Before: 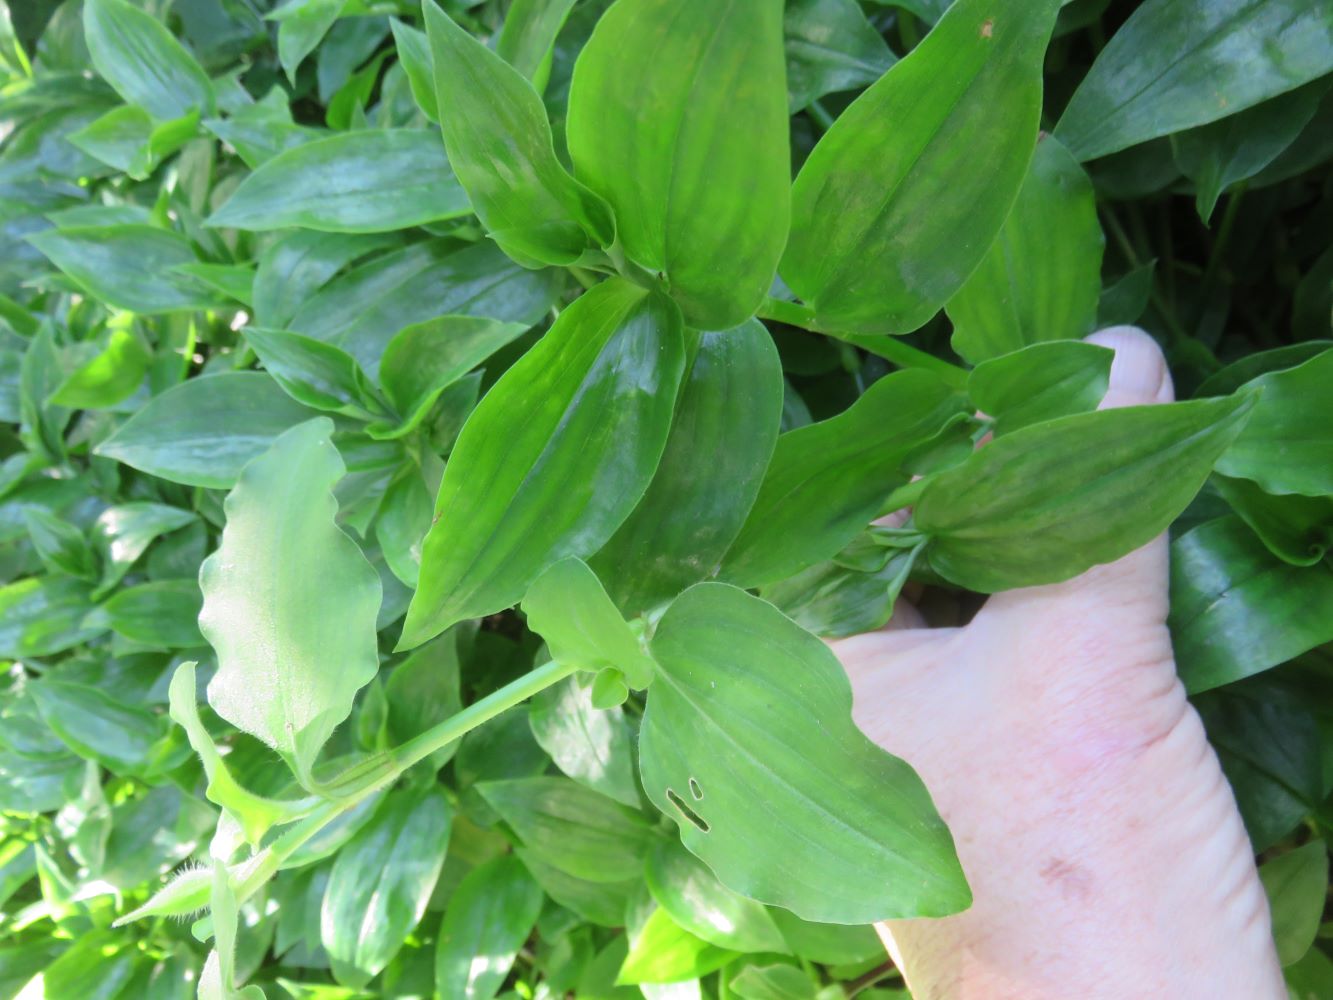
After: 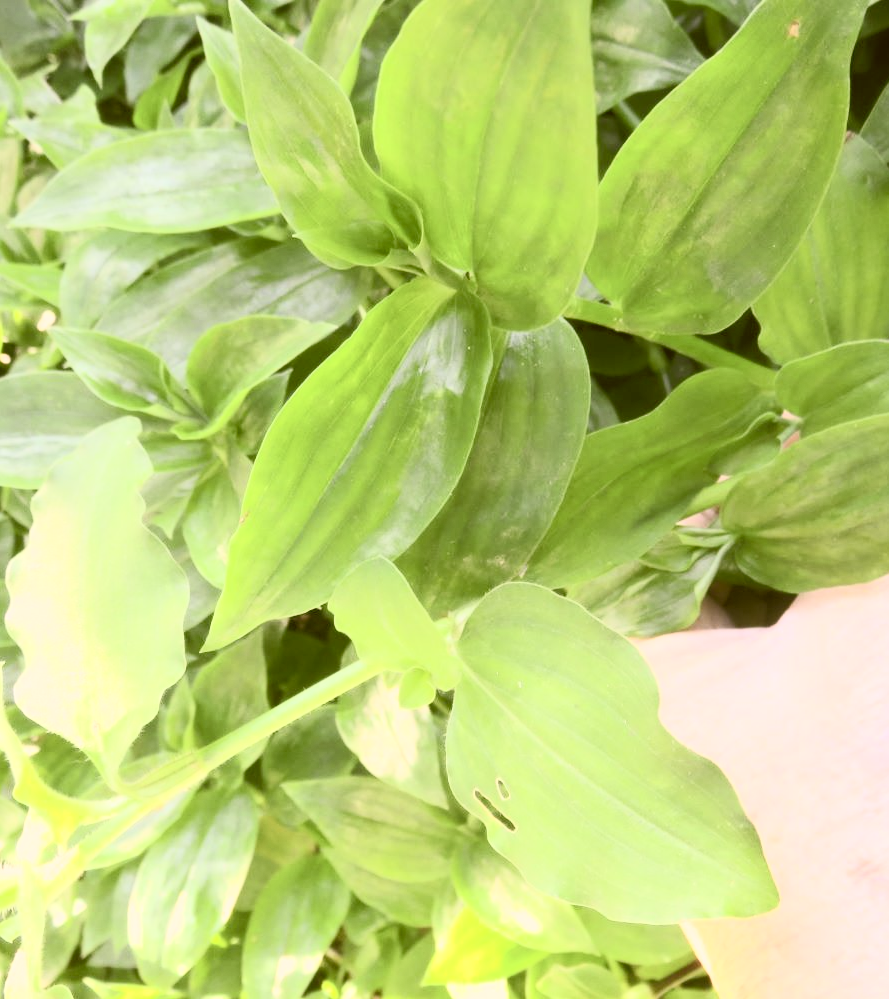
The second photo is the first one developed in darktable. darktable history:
contrast brightness saturation: contrast 0.44, brightness 0.561, saturation -0.188
tone equalizer: -8 EV -0.55 EV, edges refinement/feathering 500, mask exposure compensation -1.57 EV, preserve details no
crop and rotate: left 14.498%, right 18.737%
color correction: highlights a* 8.65, highlights b* 15.73, shadows a* -0.358, shadows b* 26.86
